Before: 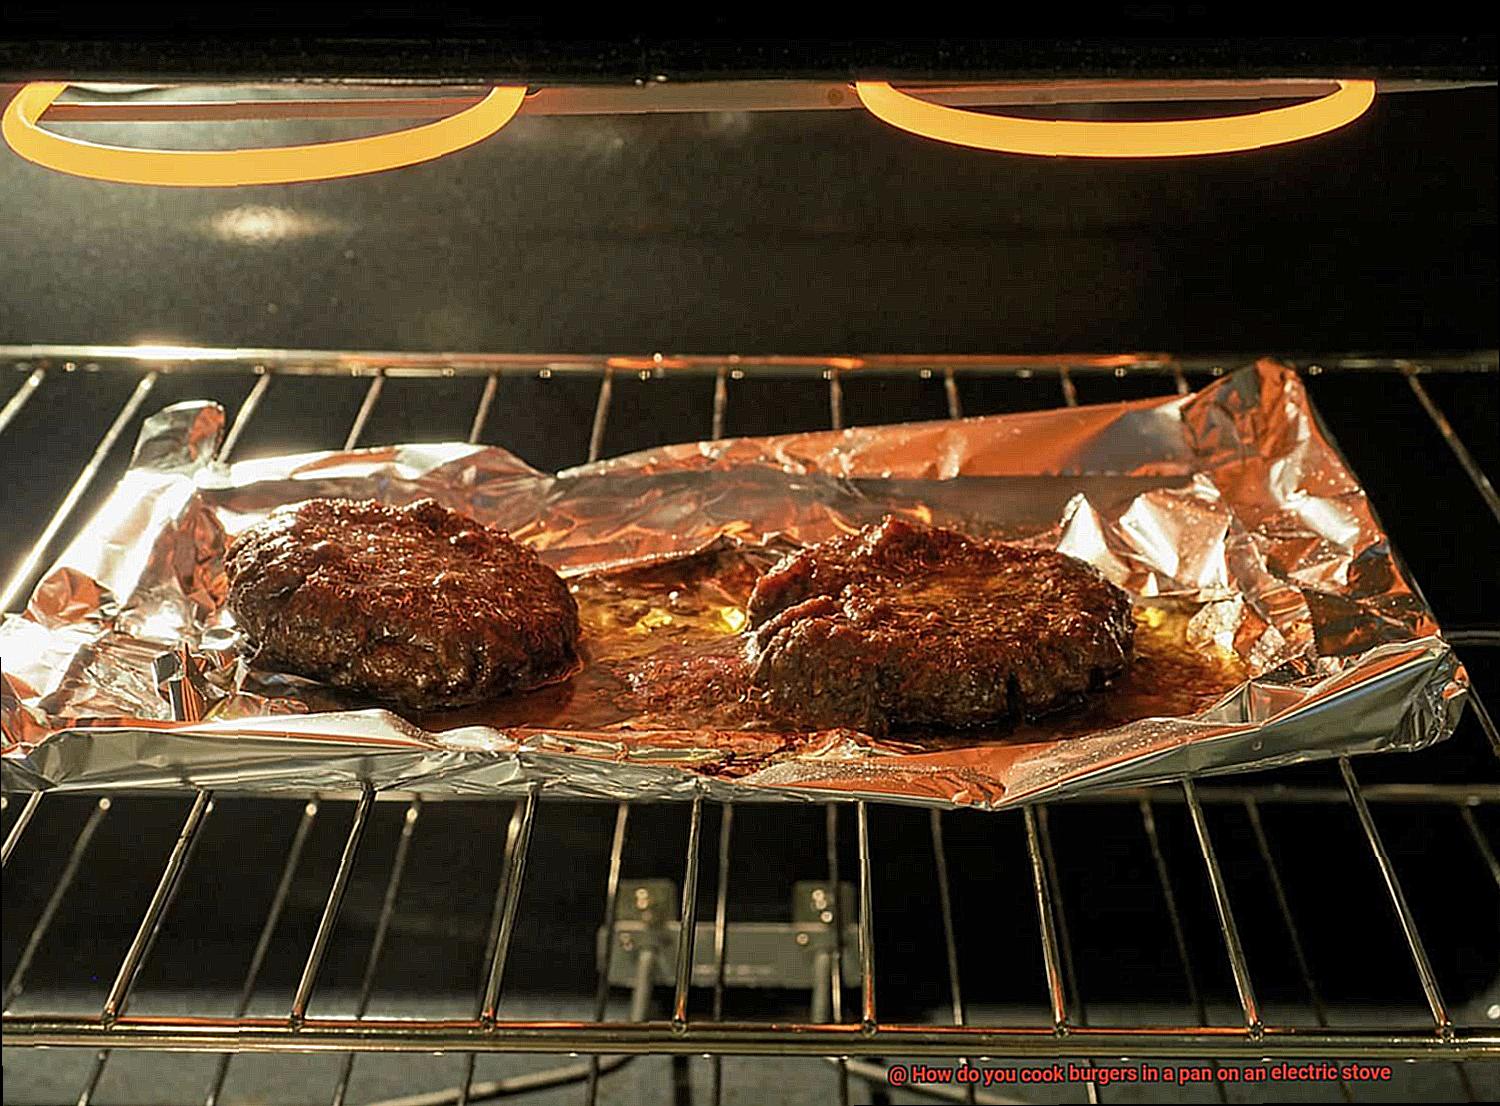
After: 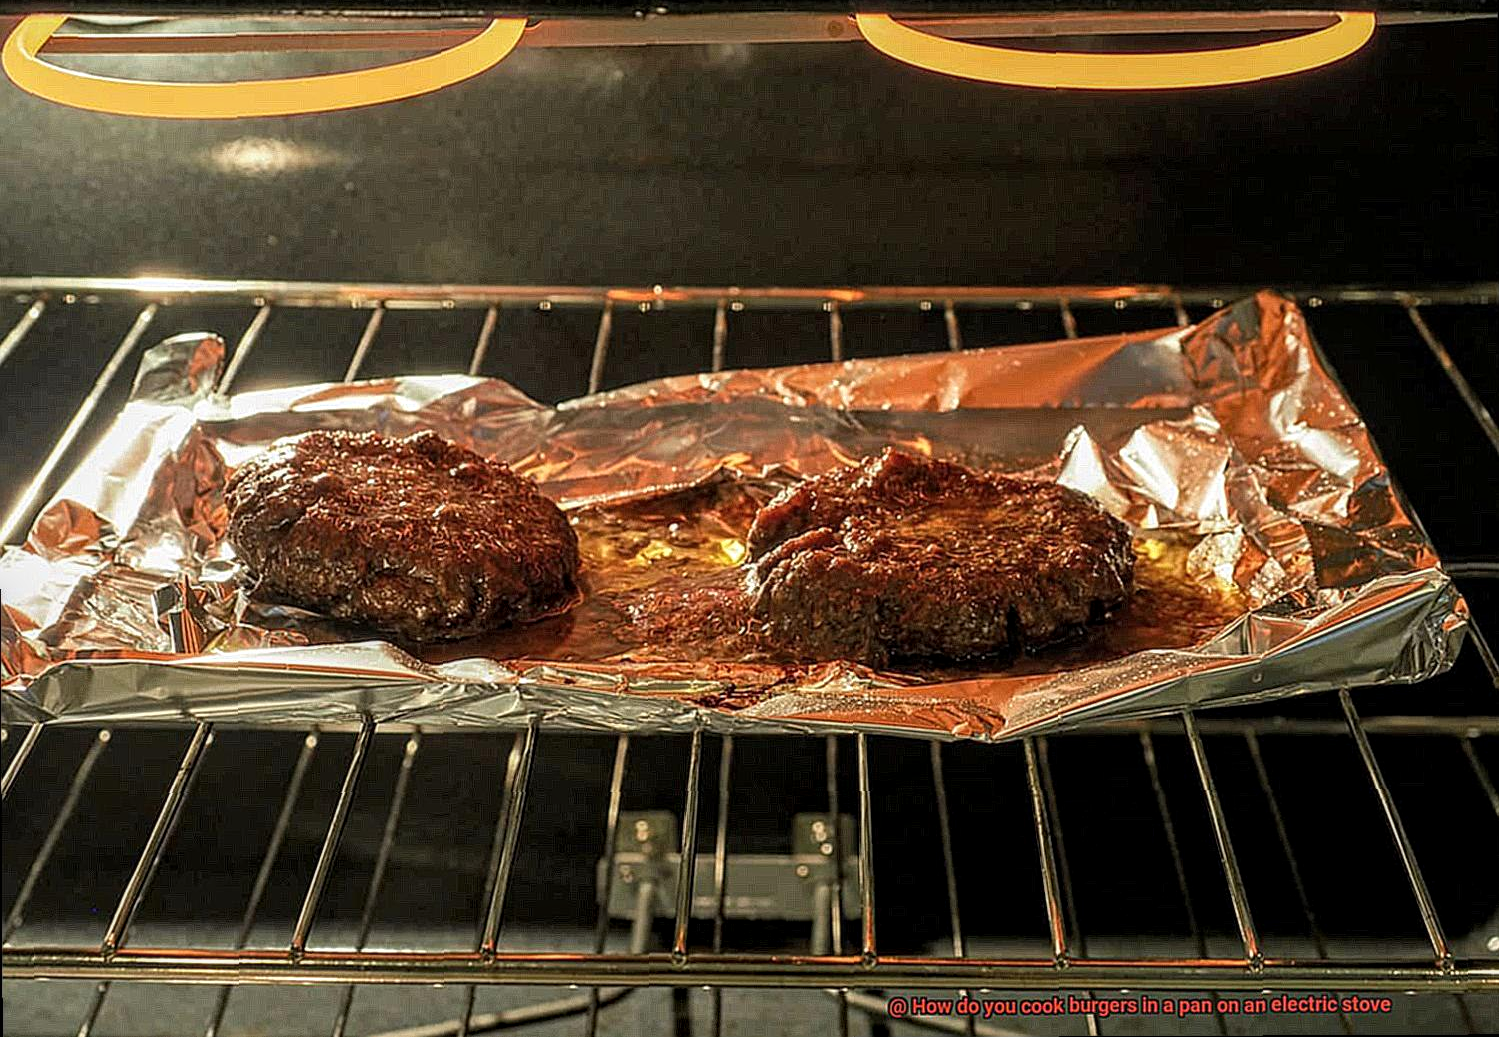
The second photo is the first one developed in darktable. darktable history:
crop and rotate: top 6.21%
local contrast: on, module defaults
